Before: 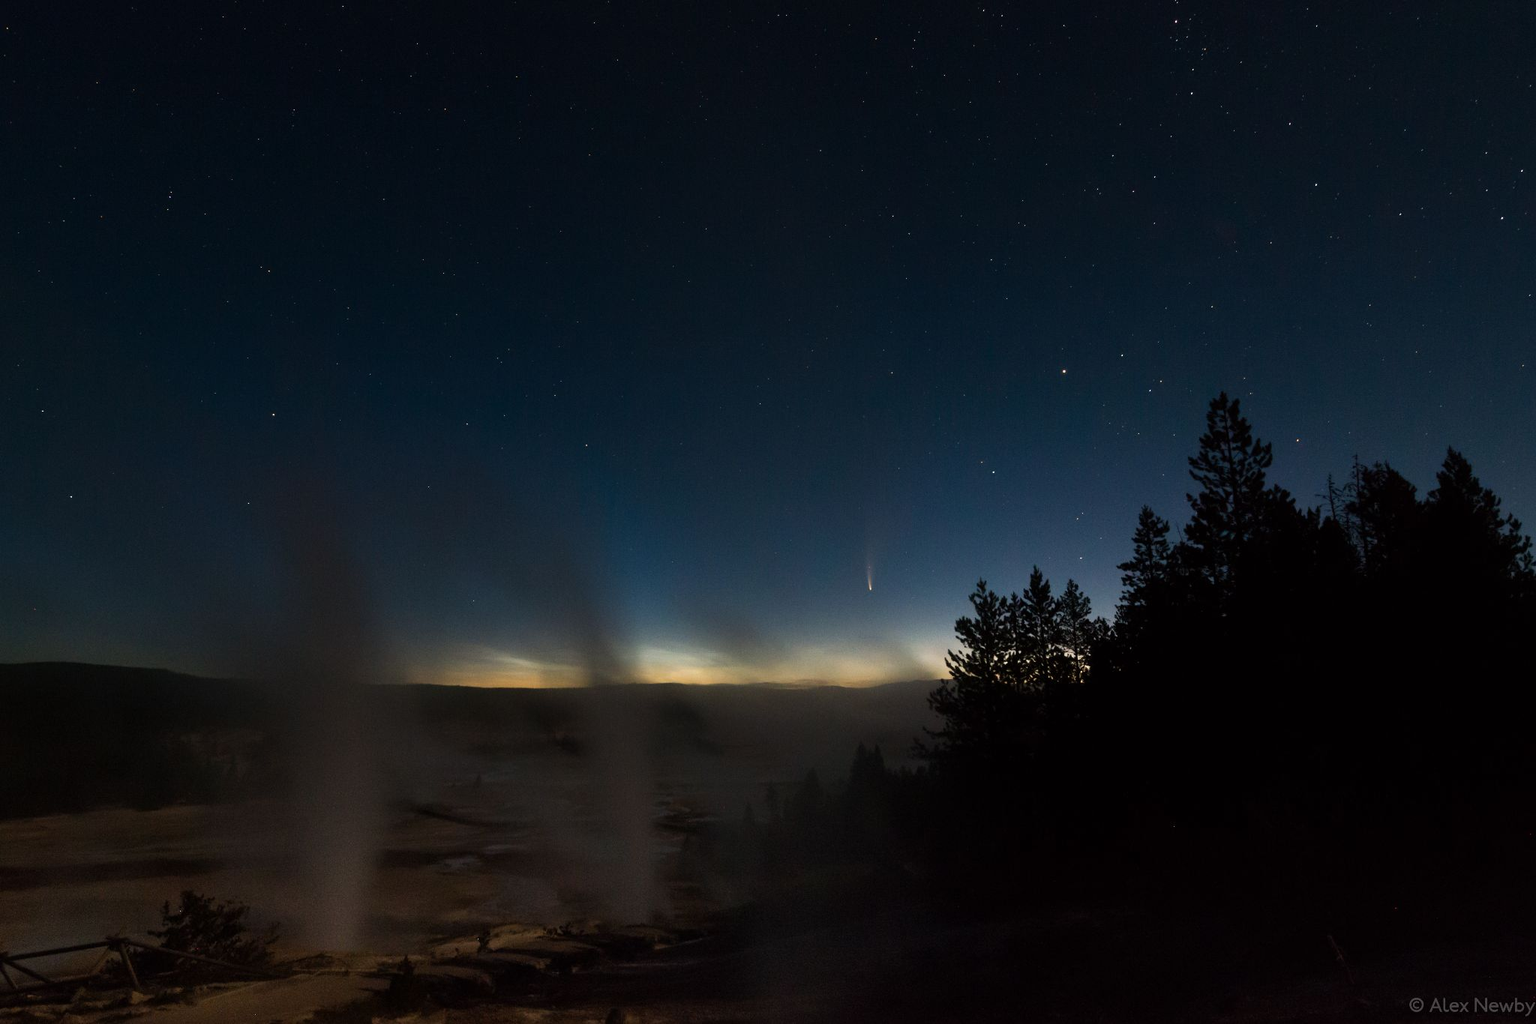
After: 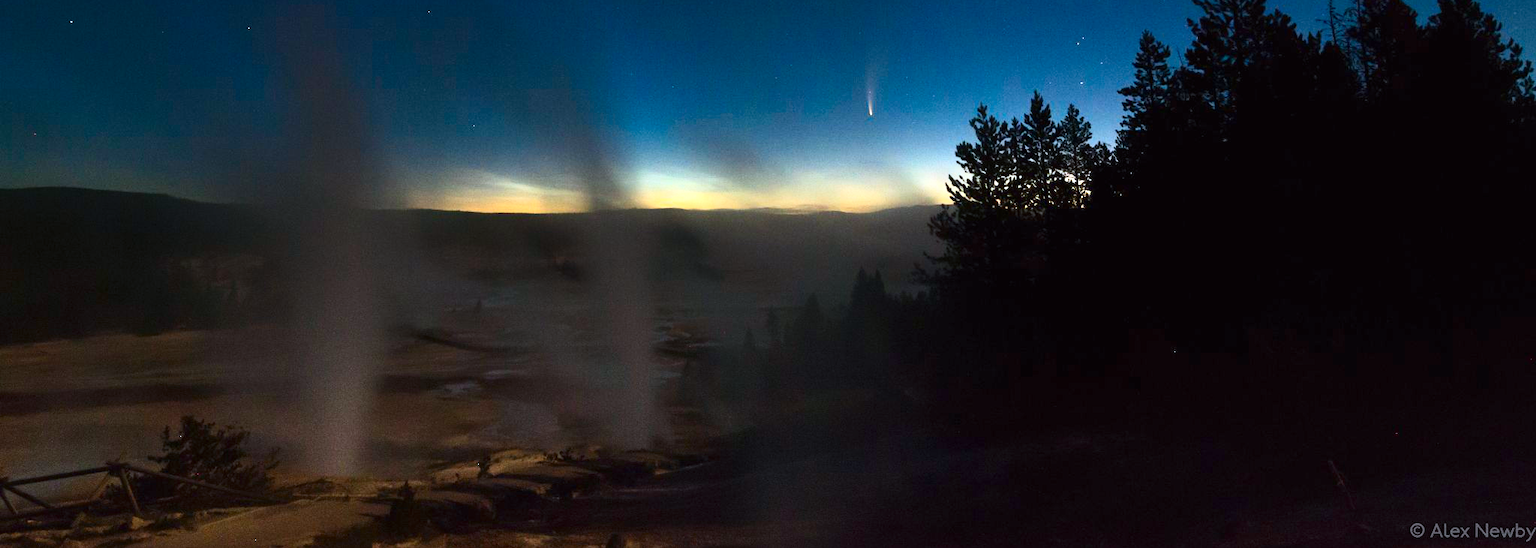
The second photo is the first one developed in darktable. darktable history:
color calibration: output R [0.999, 0.026, -0.11, 0], output G [-0.019, 1.037, -0.099, 0], output B [0.022, -0.023, 0.902, 0], x 0.368, y 0.376, temperature 4375.99 K, gamut compression 1.7
crop and rotate: top 46.438%, right 0.036%
contrast brightness saturation: contrast 0.229, brightness 0.098, saturation 0.289
exposure: black level correction 0, exposure 1.096 EV, compensate highlight preservation false
